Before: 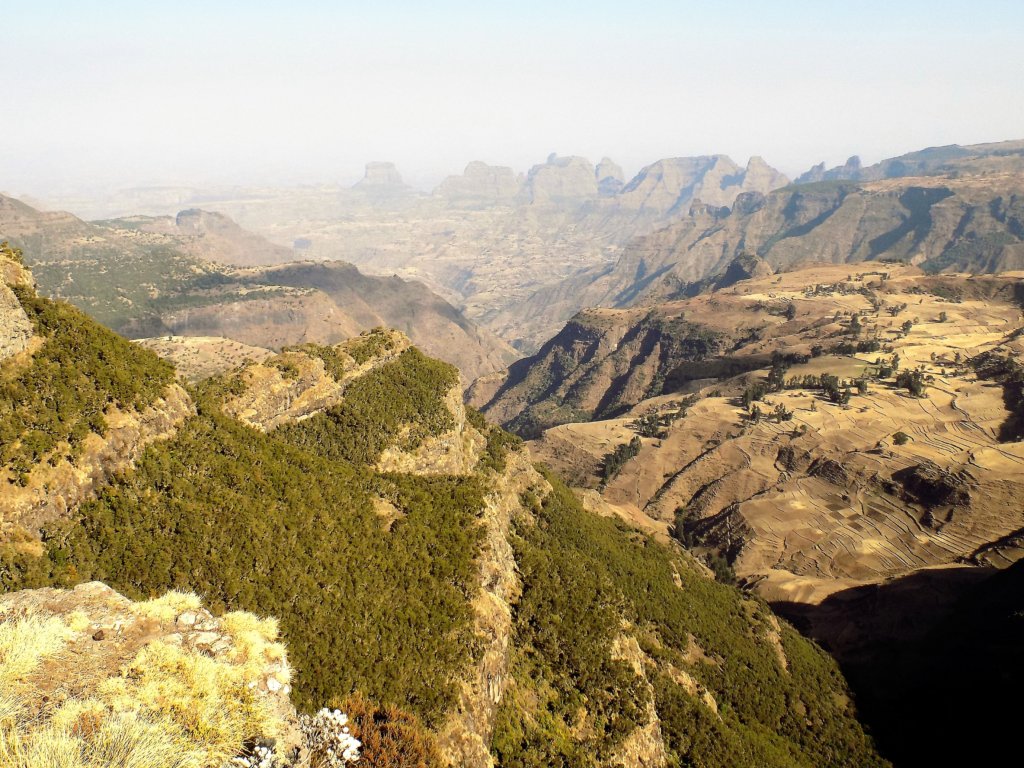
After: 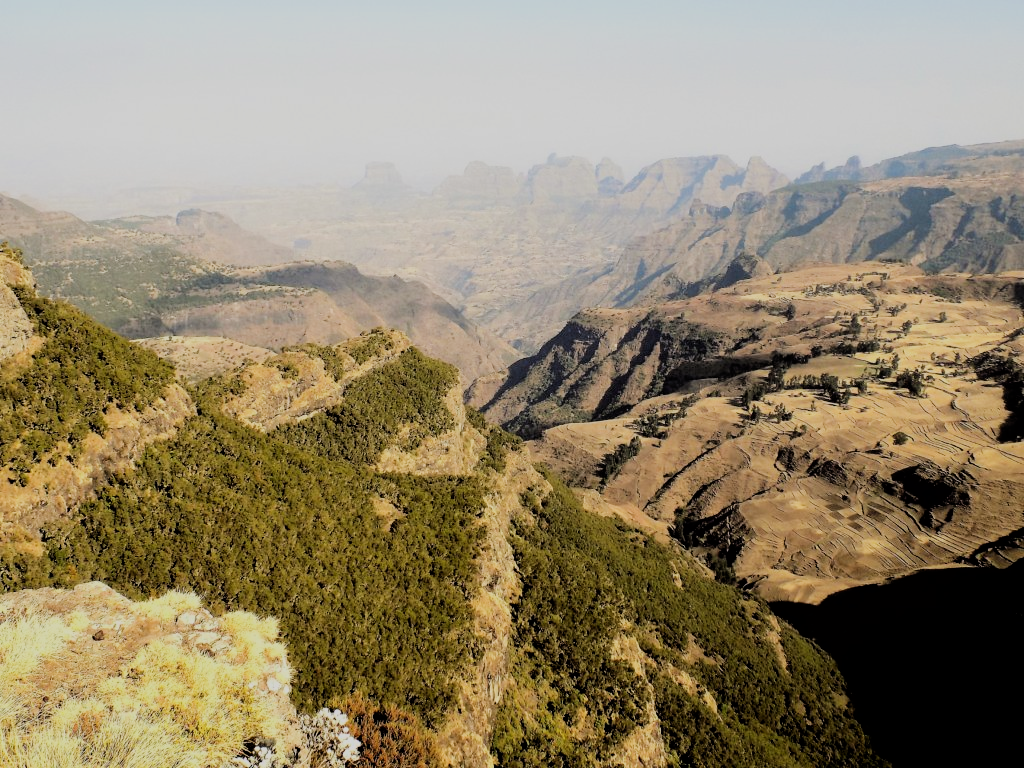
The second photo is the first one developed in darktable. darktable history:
exposure: exposure -0.116 EV, compensate exposure bias true, compensate highlight preservation false
contrast brightness saturation: contrast 0.07
filmic rgb: black relative exposure -4.14 EV, white relative exposure 5.1 EV, hardness 2.11, contrast 1.165
